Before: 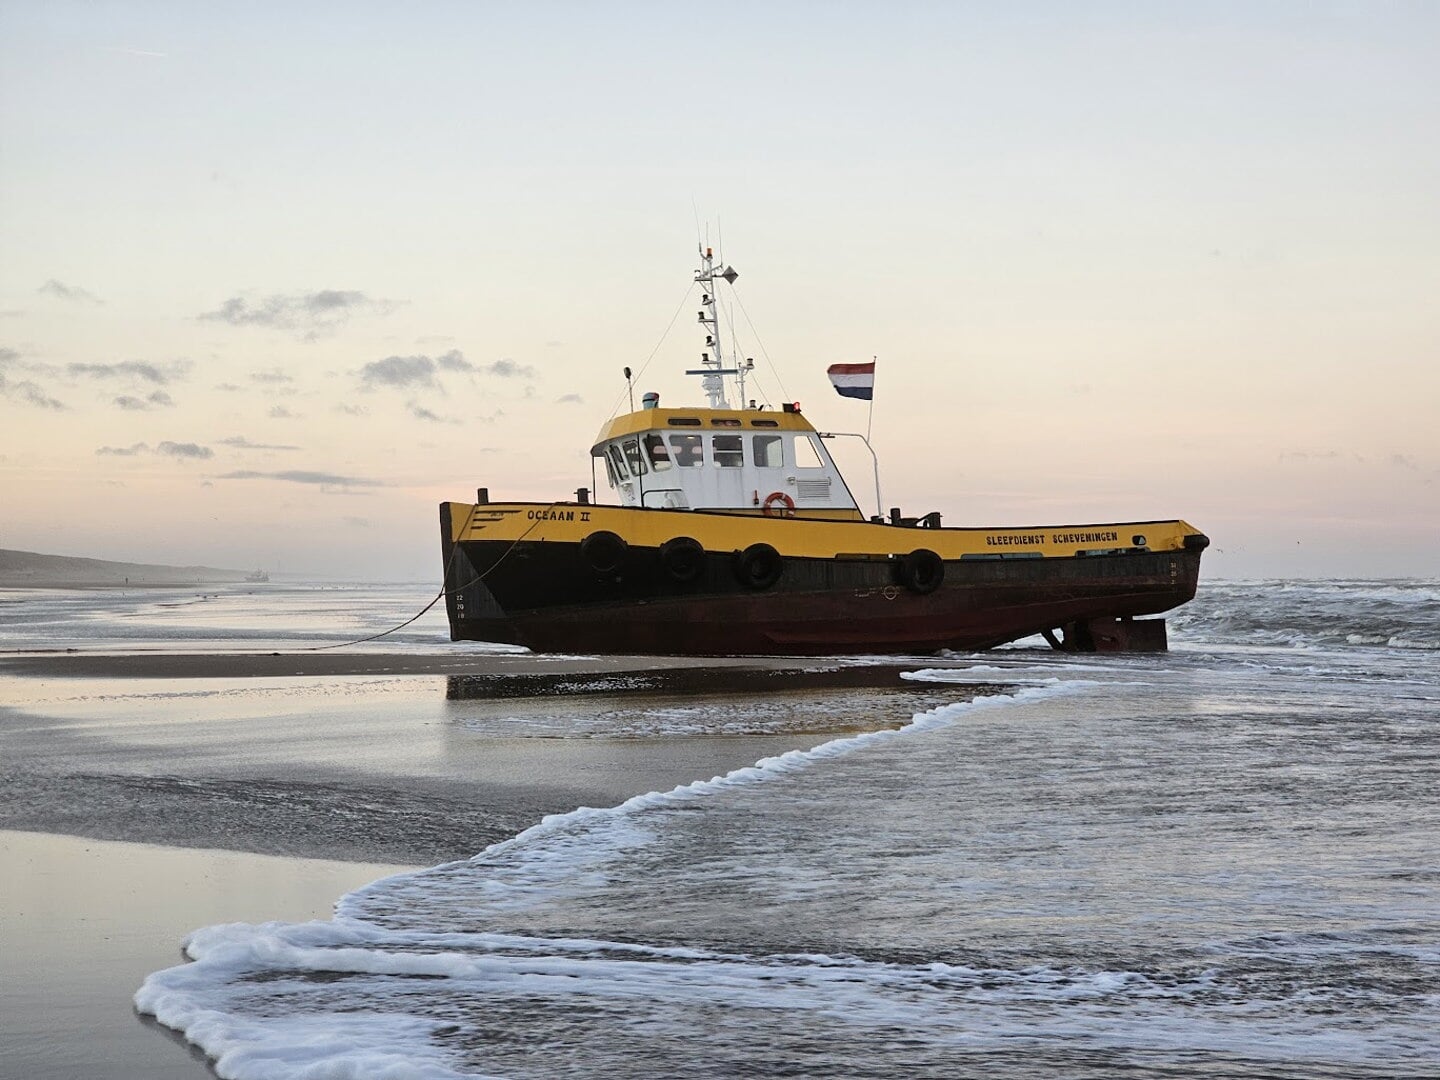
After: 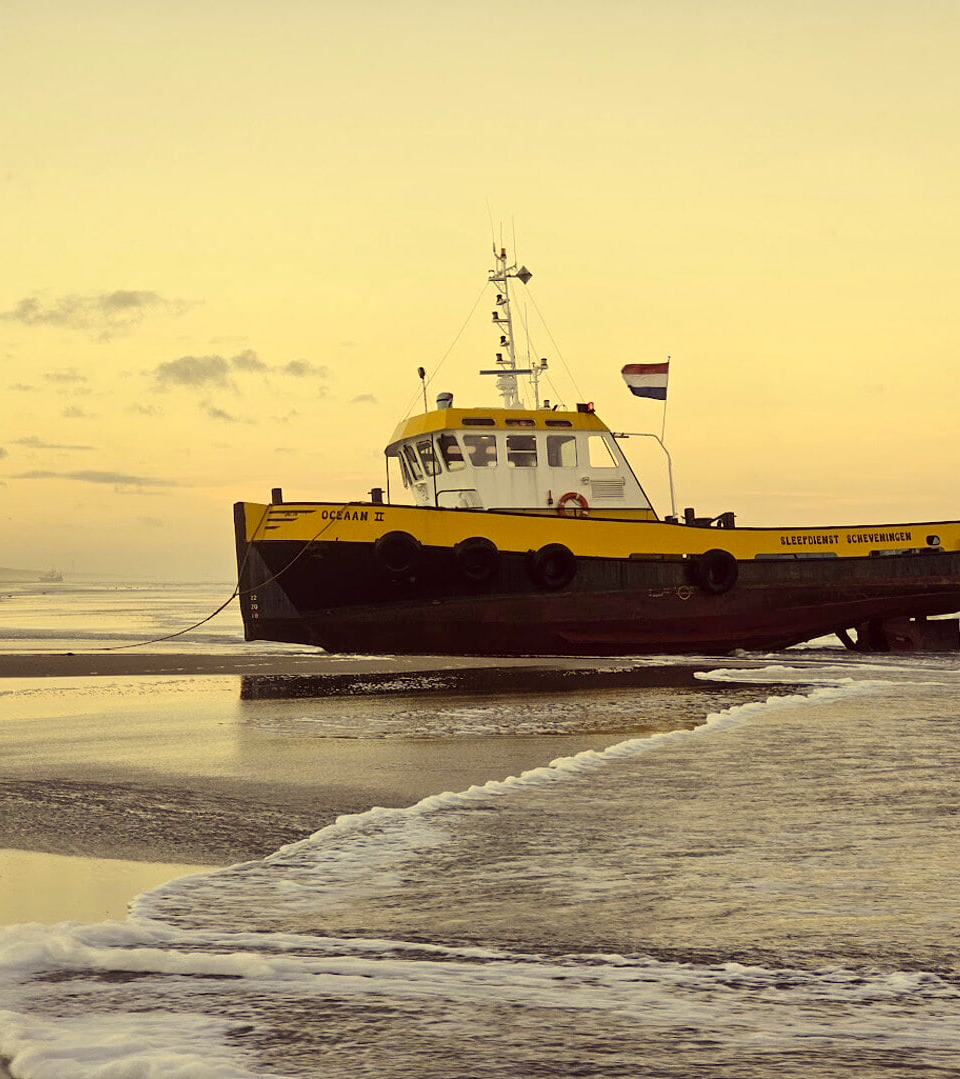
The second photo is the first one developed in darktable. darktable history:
crop and rotate: left 14.366%, right 18.93%
color correction: highlights a* -0.595, highlights b* 39.78, shadows a* 9.25, shadows b* -0.583
